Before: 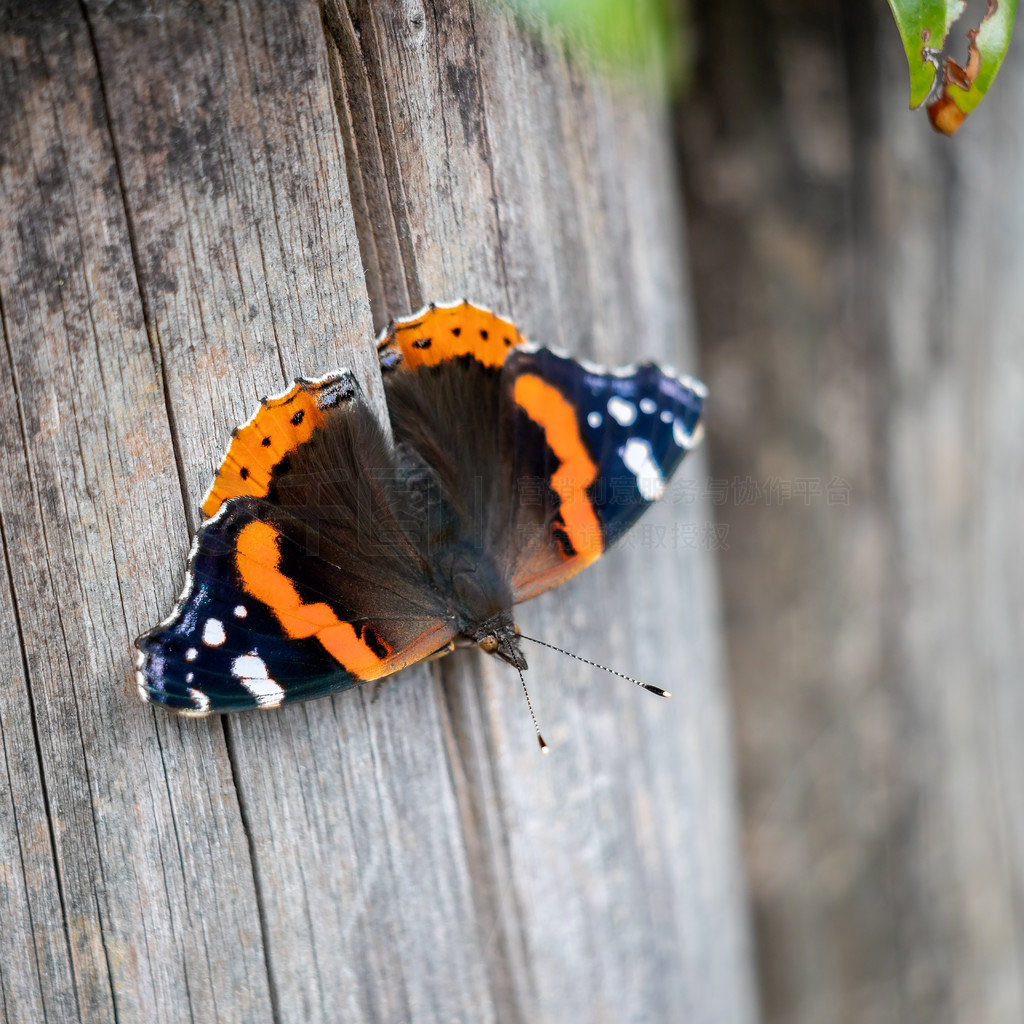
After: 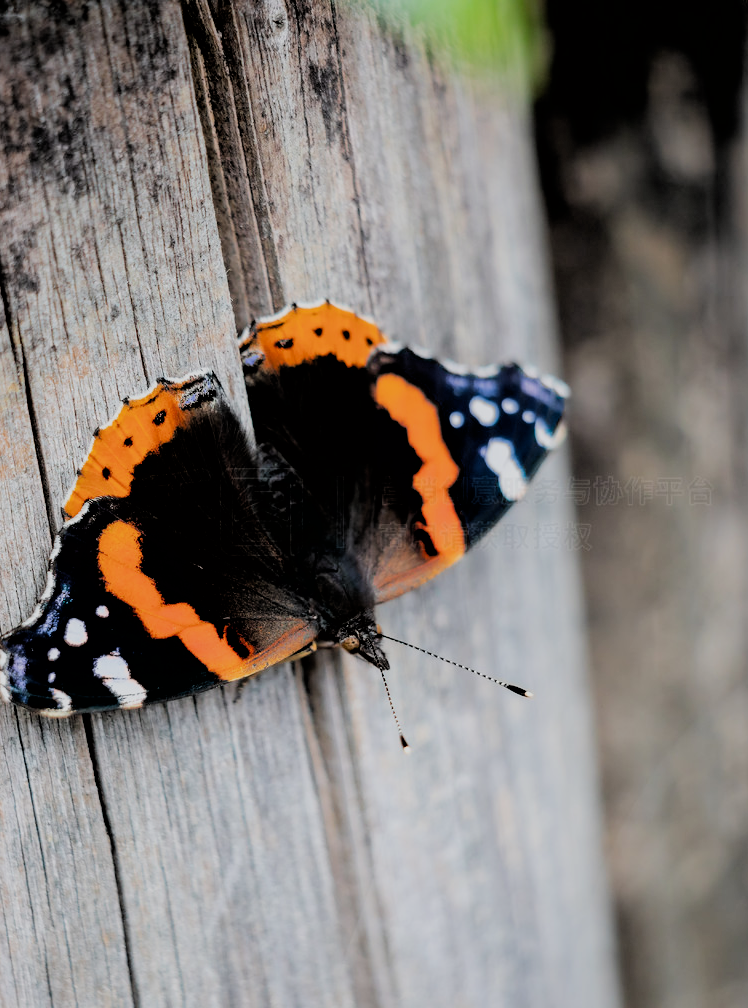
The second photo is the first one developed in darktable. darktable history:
crop: left 13.491%, right 13.46%
filmic rgb: black relative exposure -2.84 EV, white relative exposure 4.56 EV, threshold 5.98 EV, hardness 1.74, contrast 1.254, enable highlight reconstruction true
exposure: black level correction 0.001, compensate highlight preservation false
